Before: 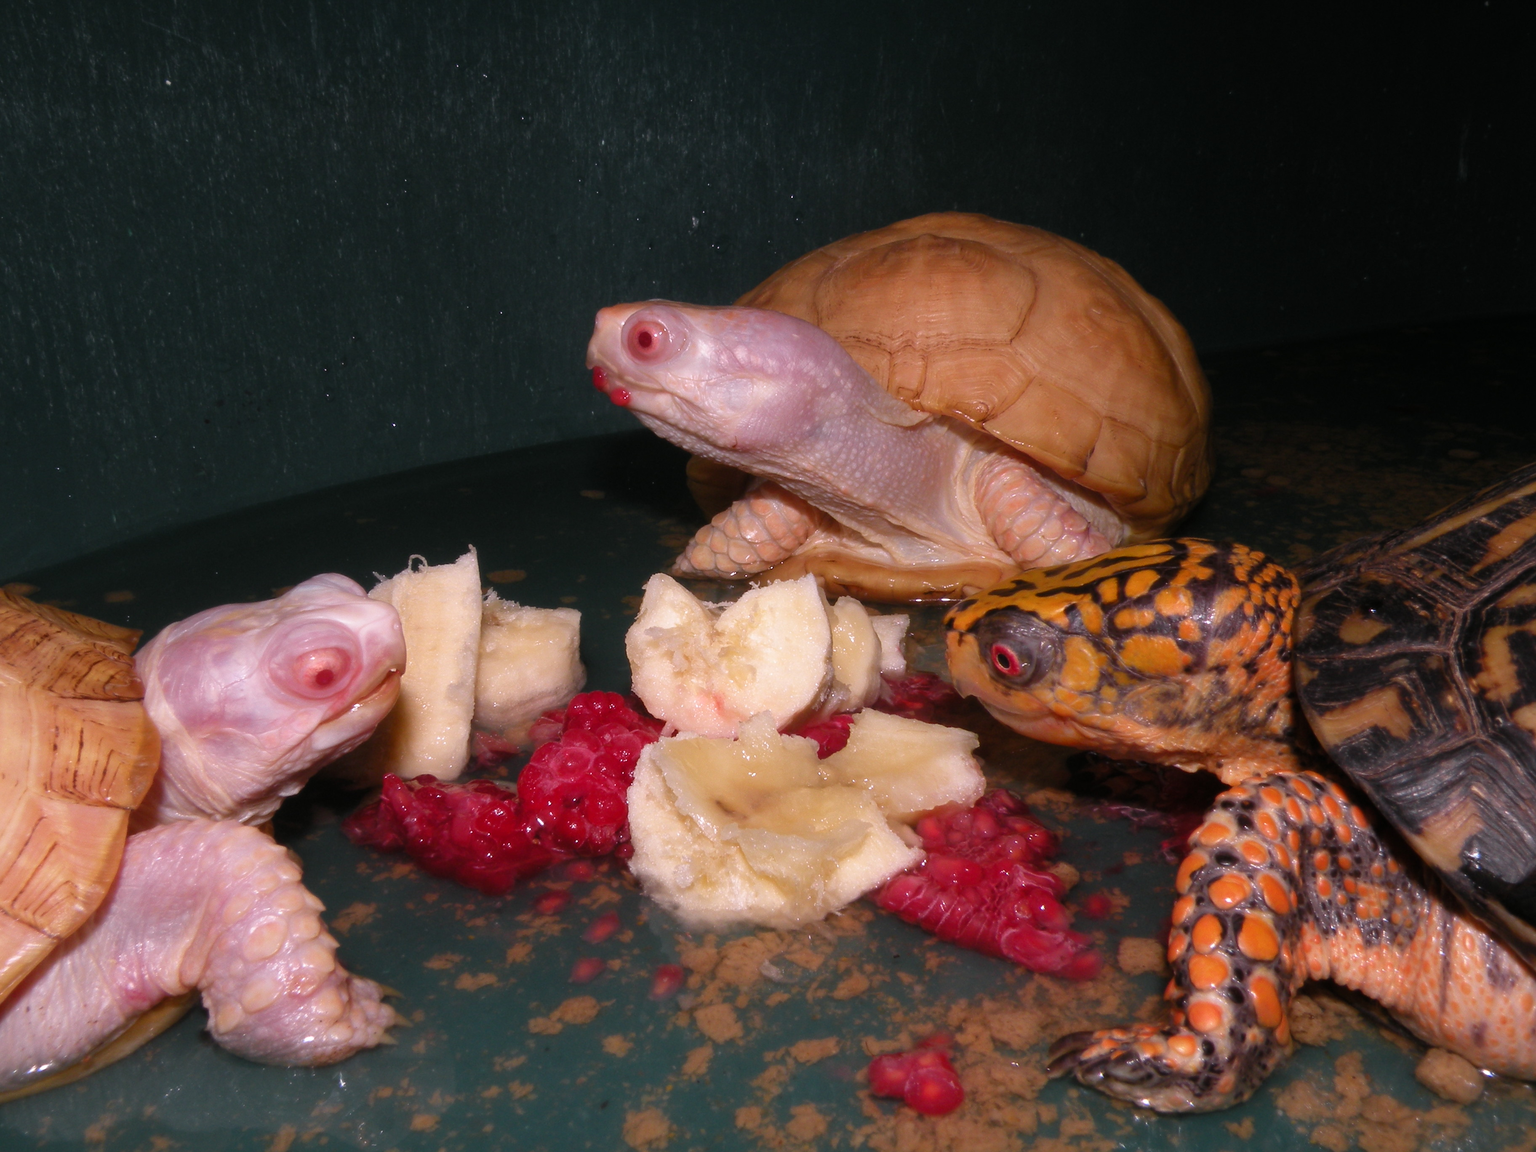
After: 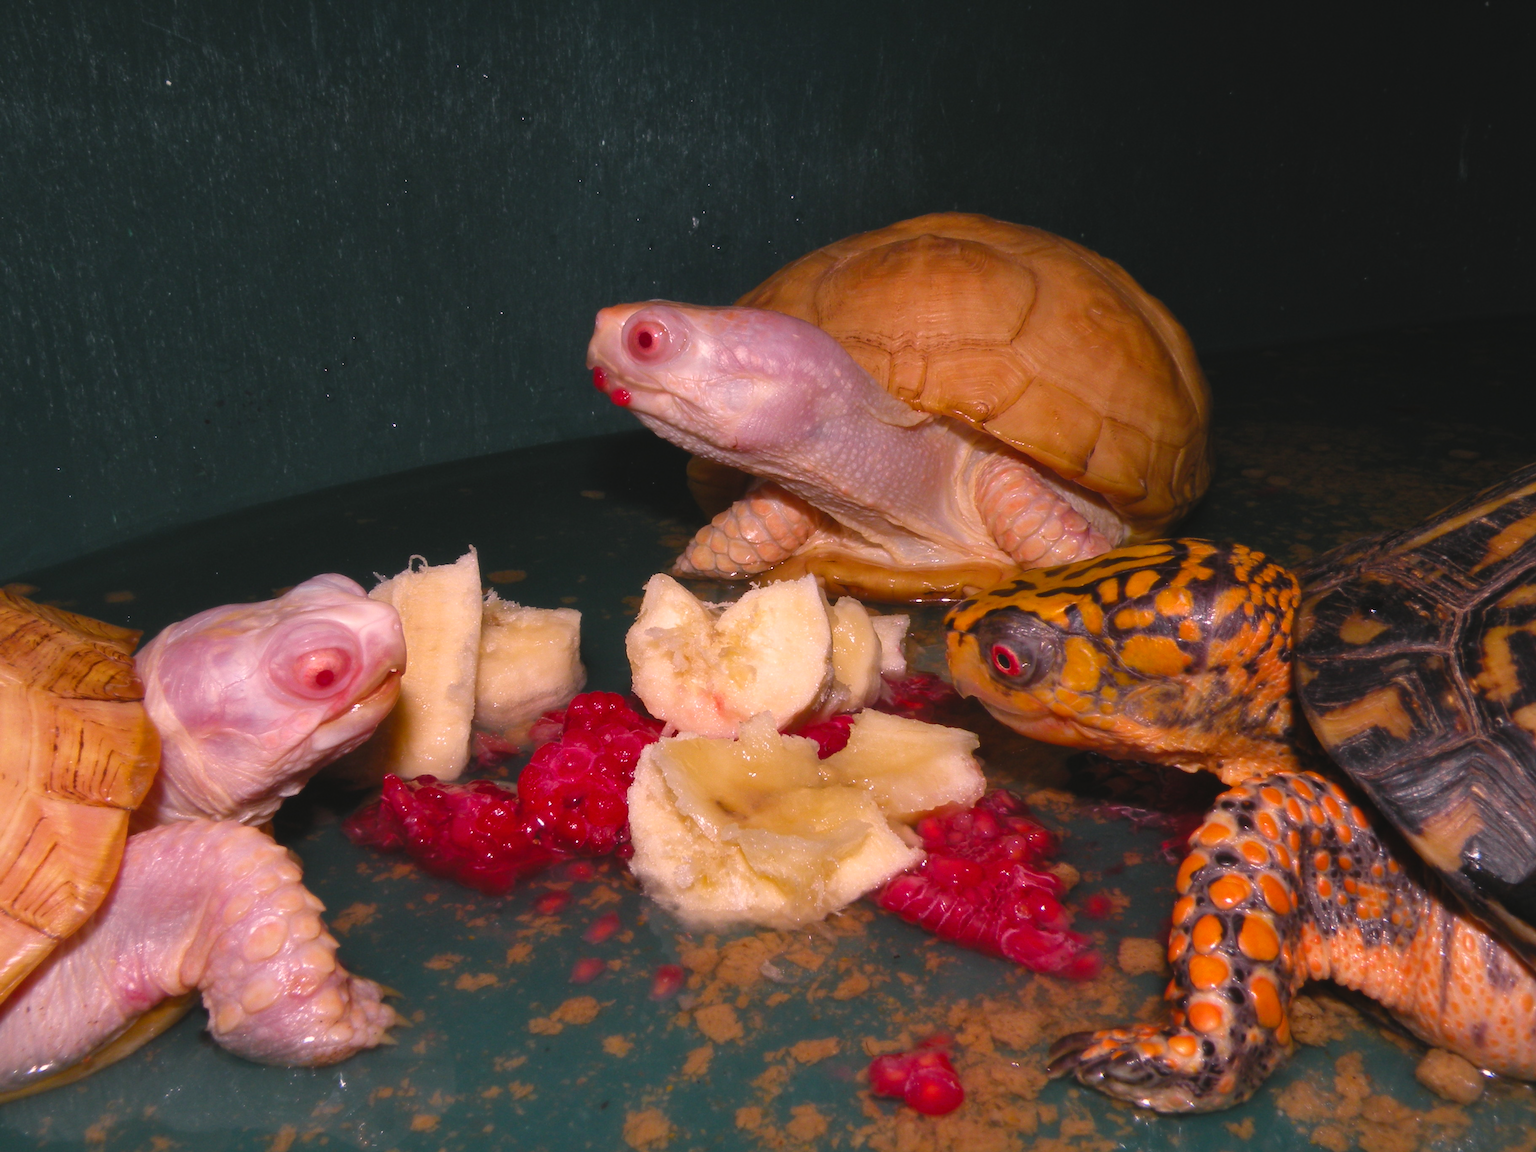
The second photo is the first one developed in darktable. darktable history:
shadows and highlights: shadows 29.4, highlights -29.36, low approximation 0.01, soften with gaussian
color balance rgb: highlights gain › chroma 2.98%, highlights gain › hue 60.24°, global offset › luminance 0.472%, global offset › hue 169.12°, linear chroma grading › global chroma 14.402%, perceptual saturation grading › global saturation 10.101%, global vibrance 9.616%
